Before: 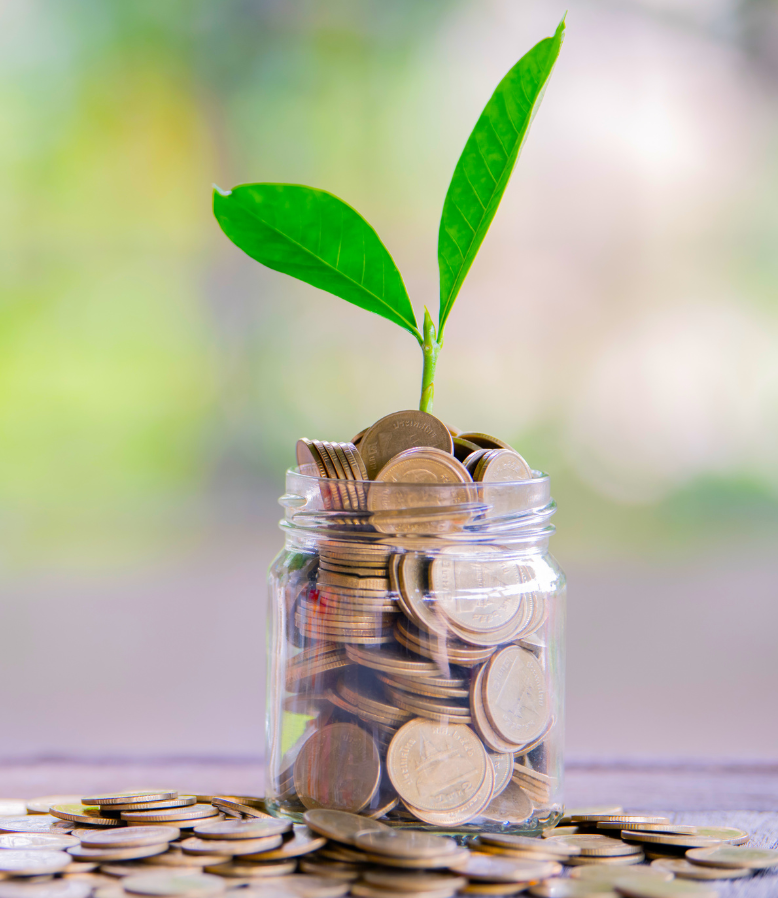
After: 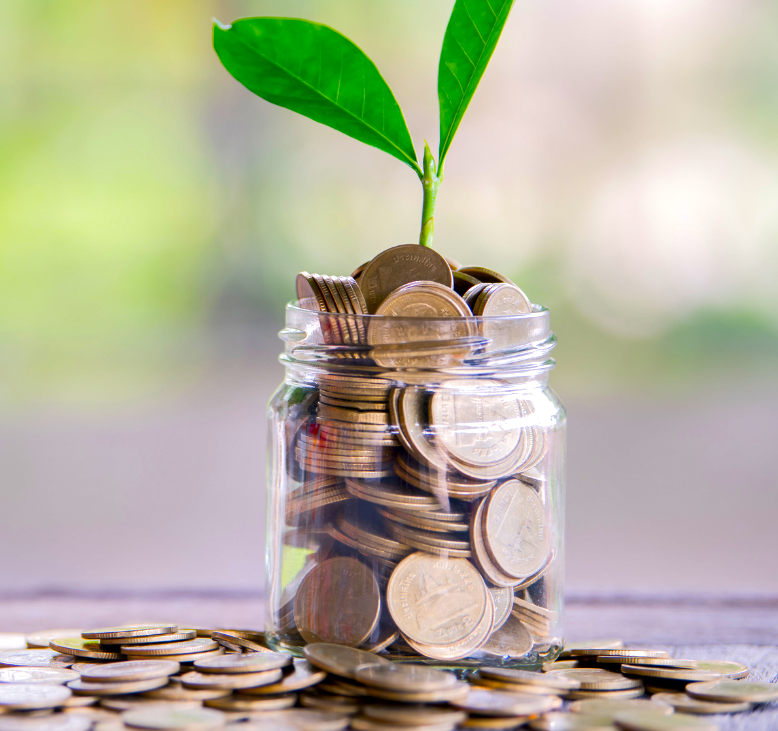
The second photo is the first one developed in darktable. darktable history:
white balance: emerald 1
local contrast: mode bilateral grid, contrast 100, coarseness 100, detail 165%, midtone range 0.2
crop and rotate: top 18.507%
